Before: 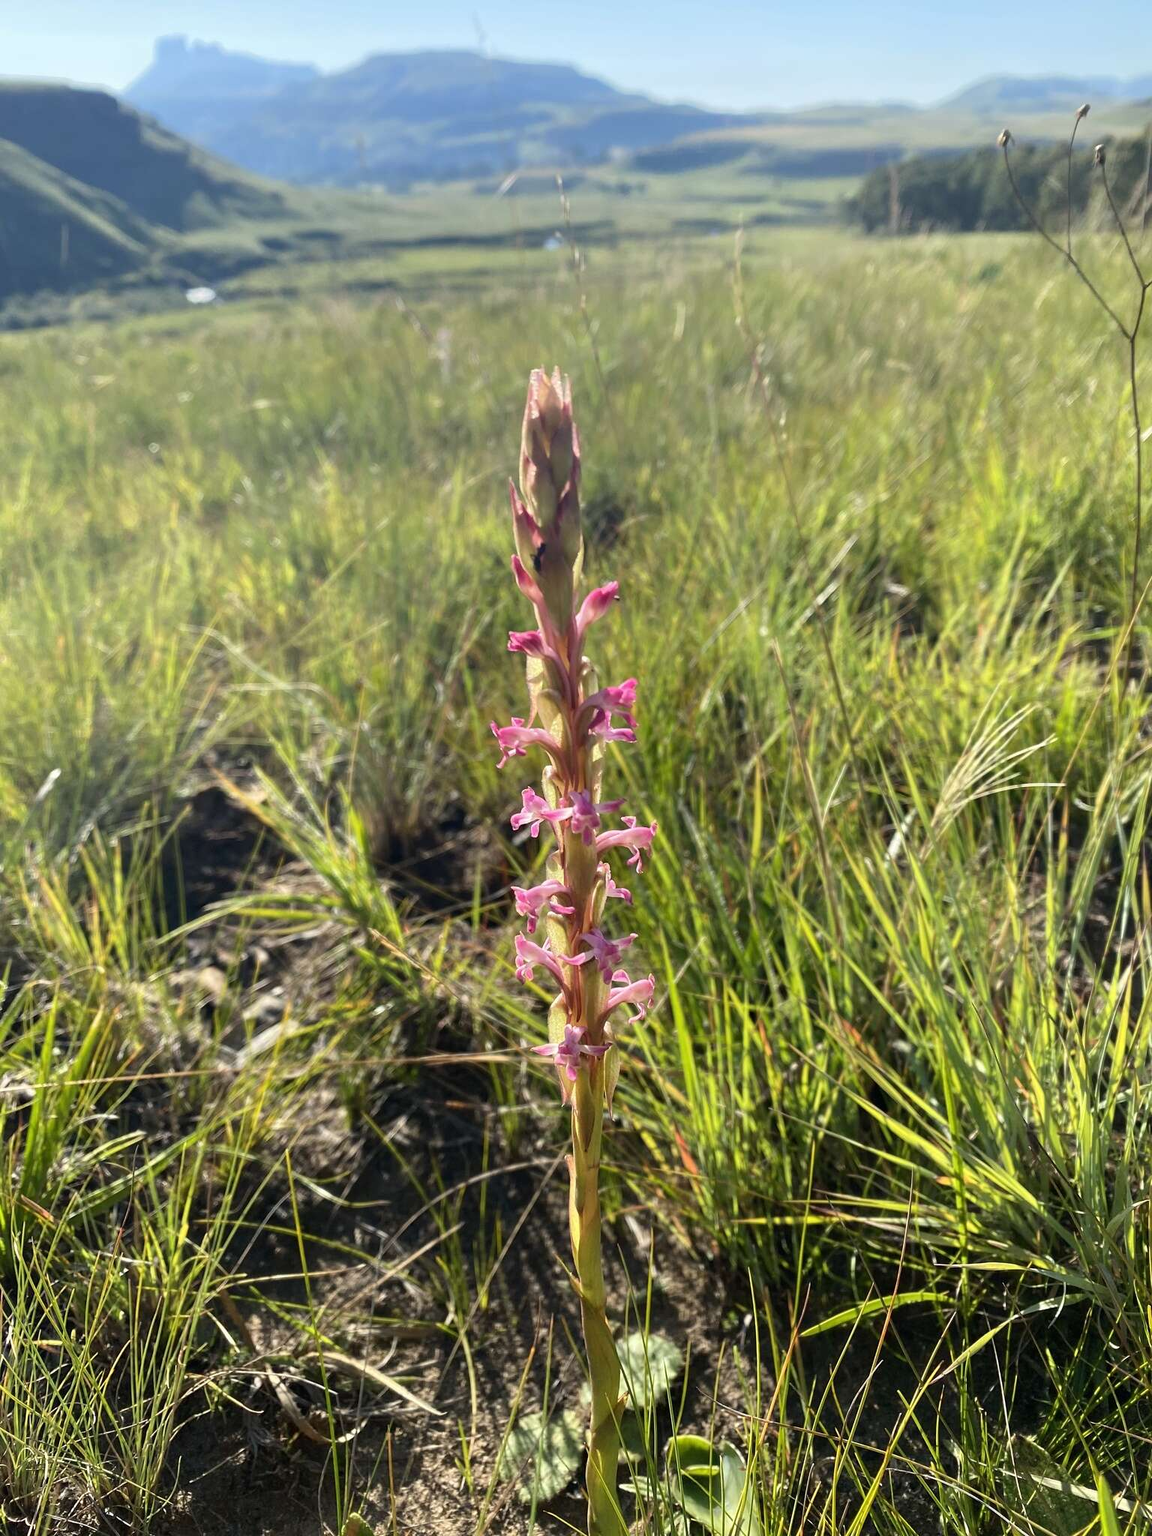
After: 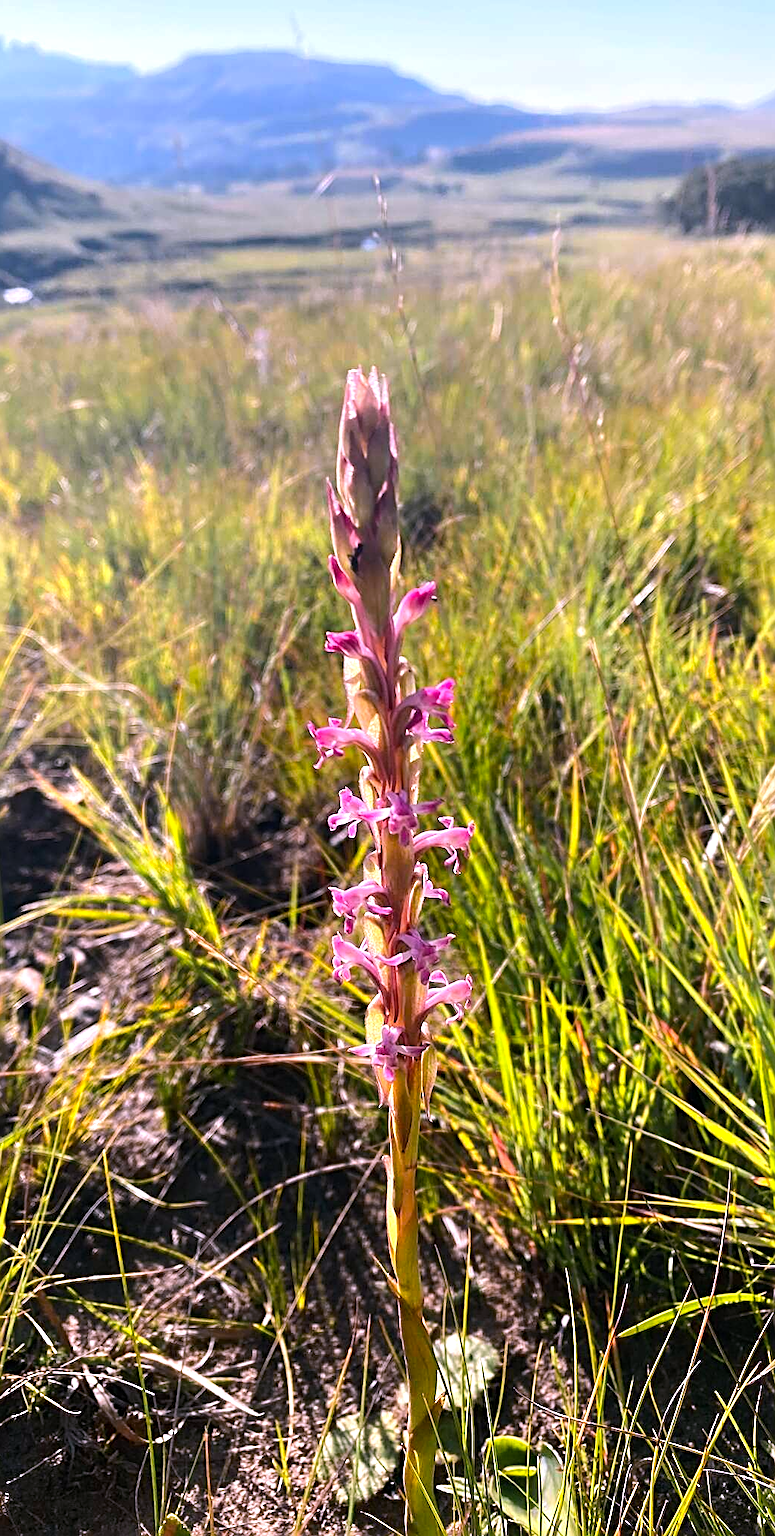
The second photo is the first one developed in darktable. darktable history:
exposure: compensate exposure bias true, compensate highlight preservation false
sharpen: radius 2.694, amount 0.664
color correction: highlights a* 16.17, highlights b* -20.08
color zones: curves: ch0 [(0.224, 0.526) (0.75, 0.5)]; ch1 [(0.055, 0.526) (0.224, 0.761) (0.377, 0.526) (0.75, 0.5)]
crop and rotate: left 15.899%, right 16.781%
tone equalizer: -8 EV -0.454 EV, -7 EV -0.395 EV, -6 EV -0.352 EV, -5 EV -0.258 EV, -3 EV 0.225 EV, -2 EV 0.309 EV, -1 EV 0.389 EV, +0 EV 0.426 EV, edges refinement/feathering 500, mask exposure compensation -1.57 EV, preserve details no
